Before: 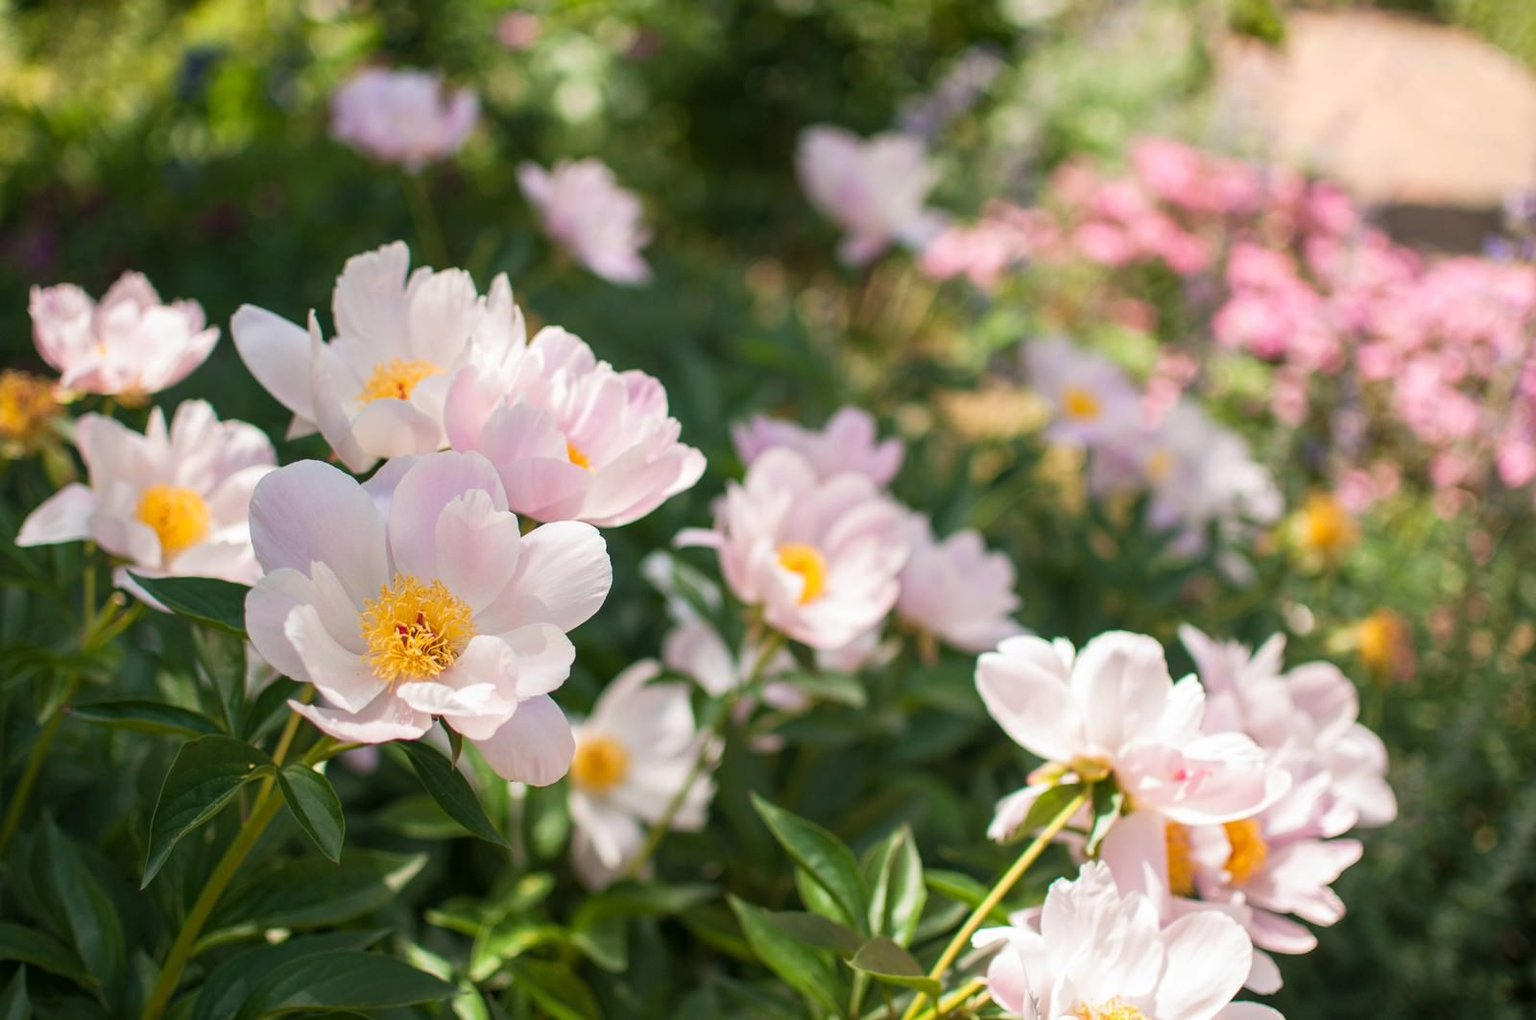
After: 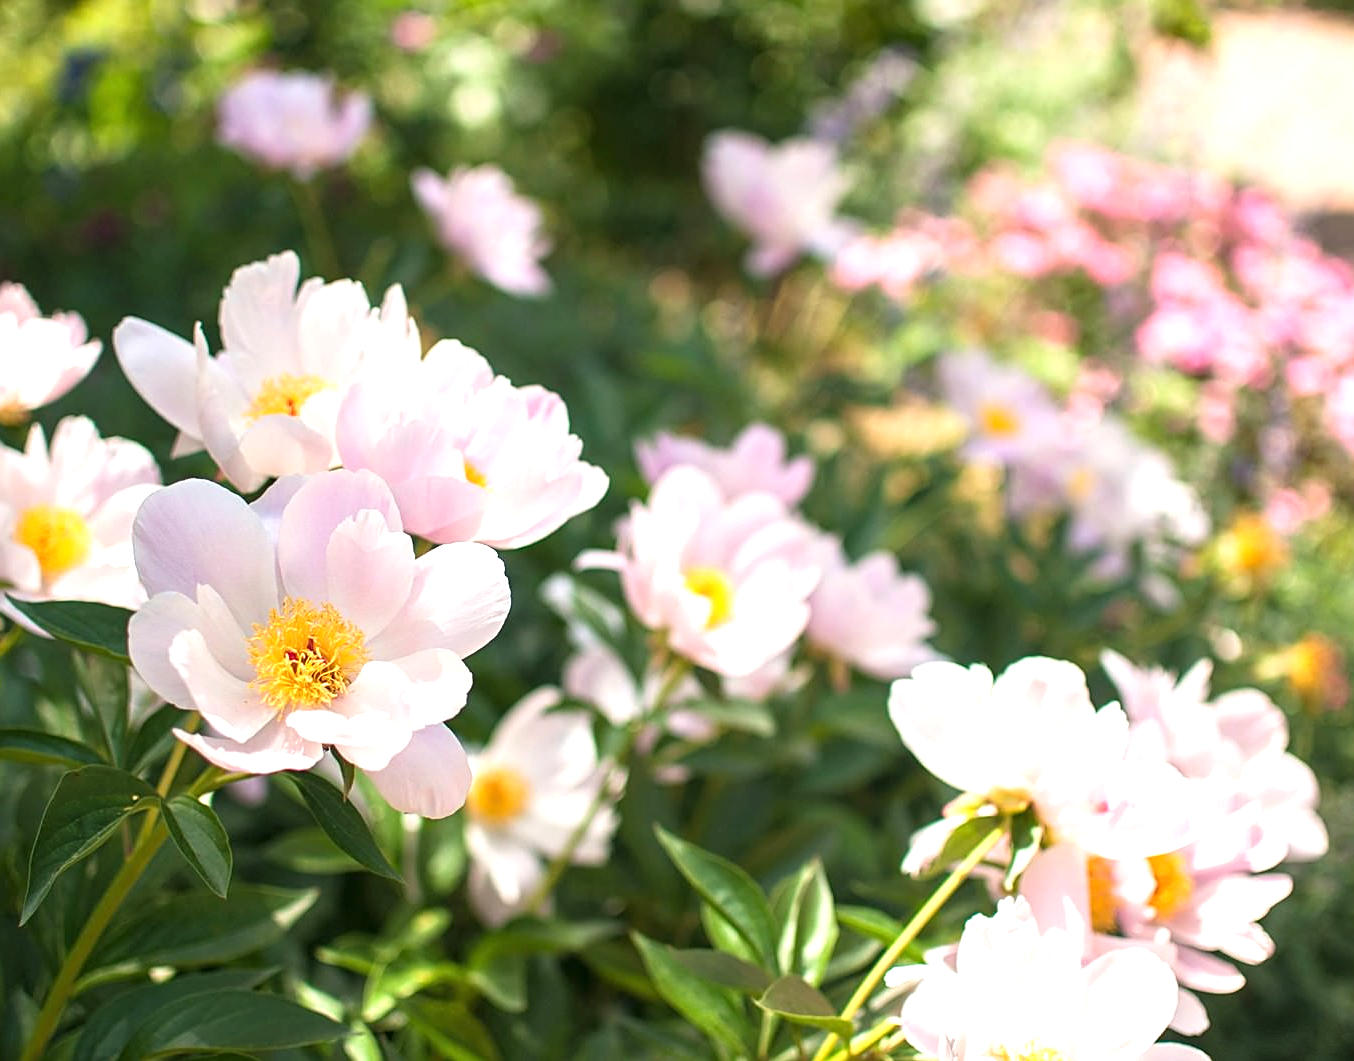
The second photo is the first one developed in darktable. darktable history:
crop: left 7.95%, right 7.375%
sharpen: on, module defaults
exposure: black level correction 0, exposure 0.693 EV, compensate highlight preservation false
